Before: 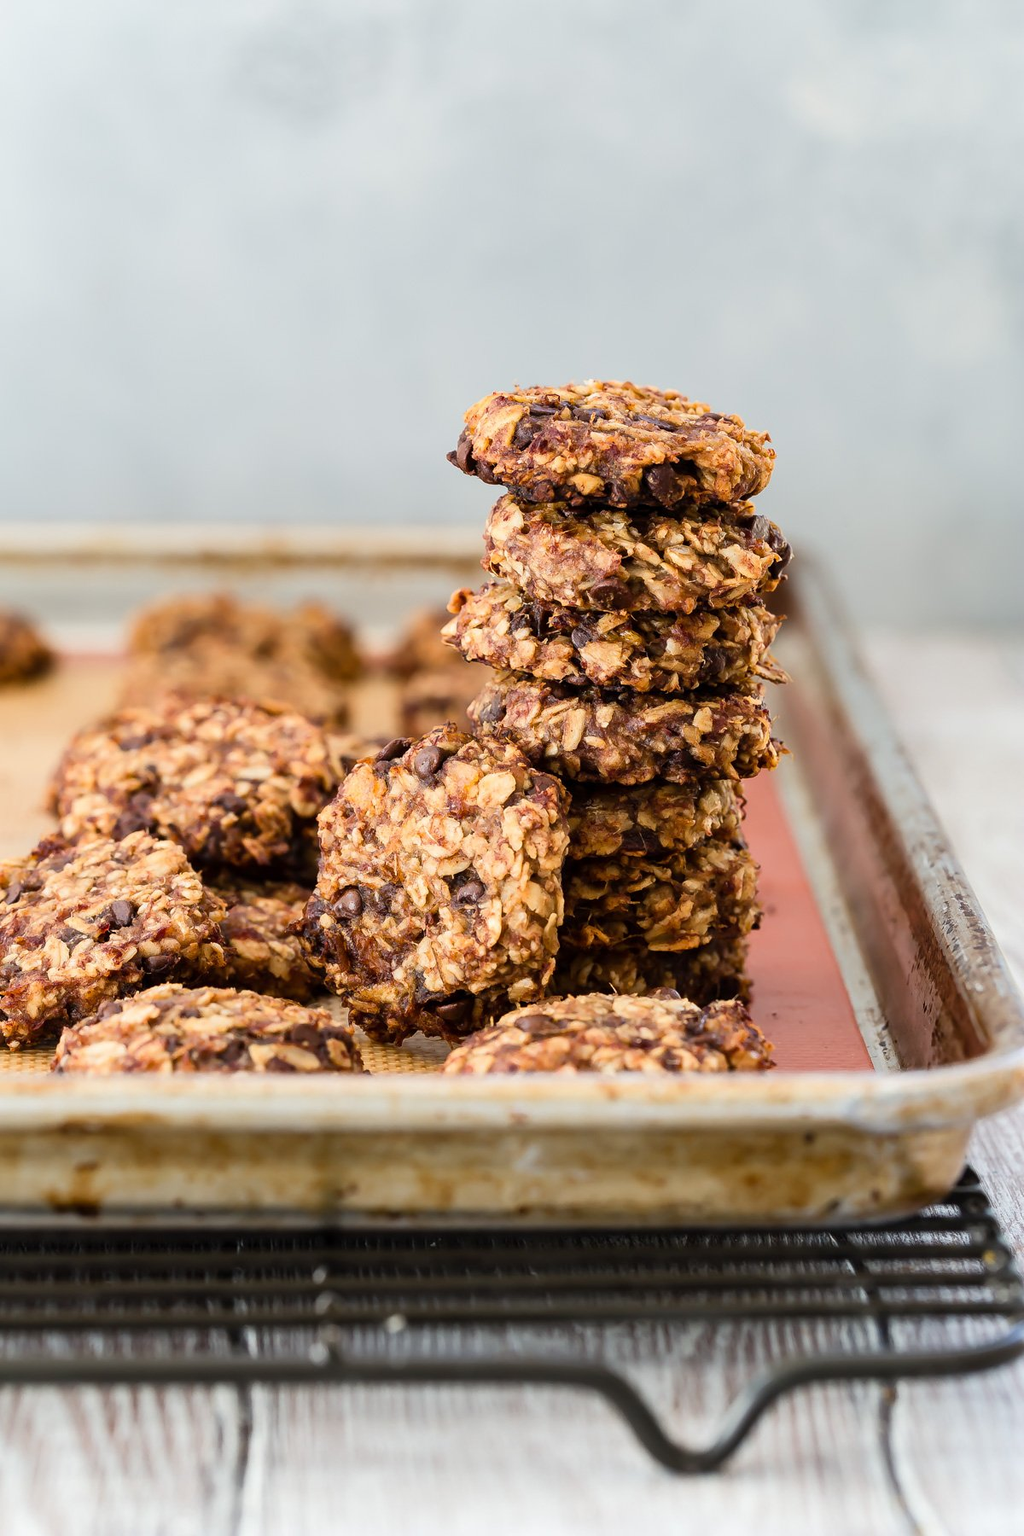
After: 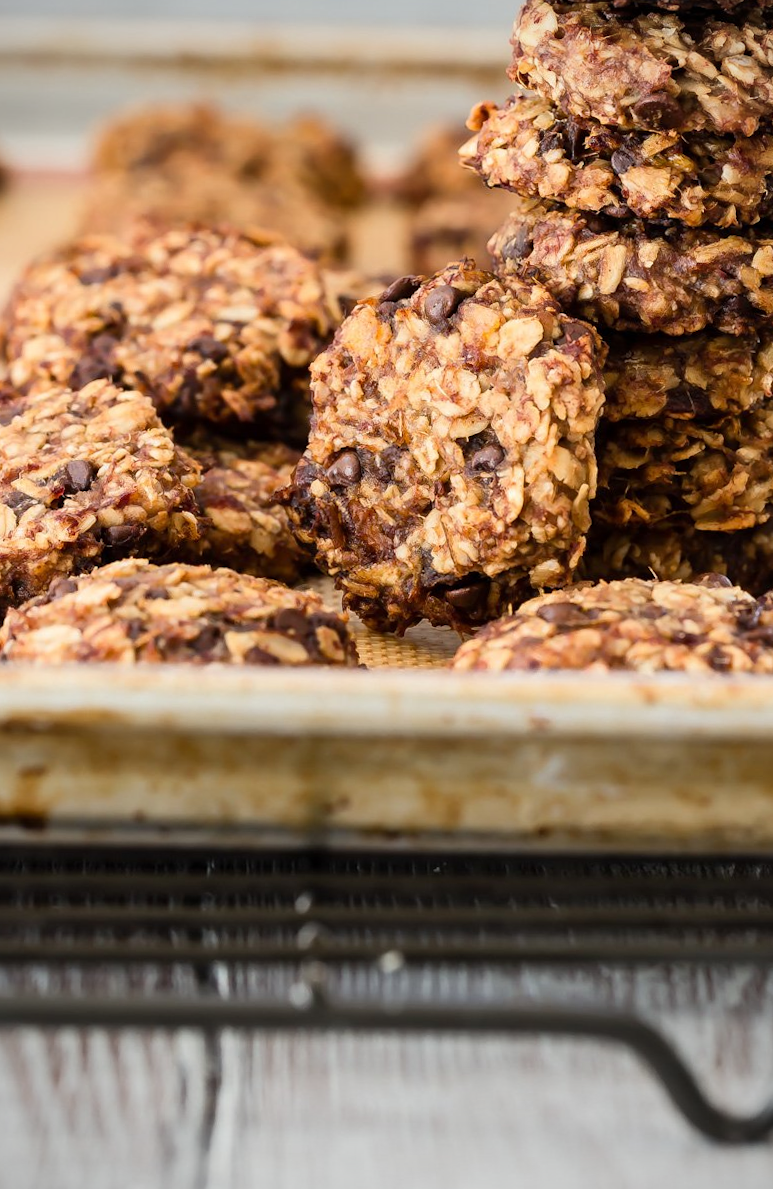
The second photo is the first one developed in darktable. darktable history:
exposure: compensate highlight preservation false
crop and rotate: angle -0.997°, left 3.96%, top 32.196%, right 29.898%
vignetting: fall-off radius 60.43%, brightness -0.575, center (0.034, -0.084)
